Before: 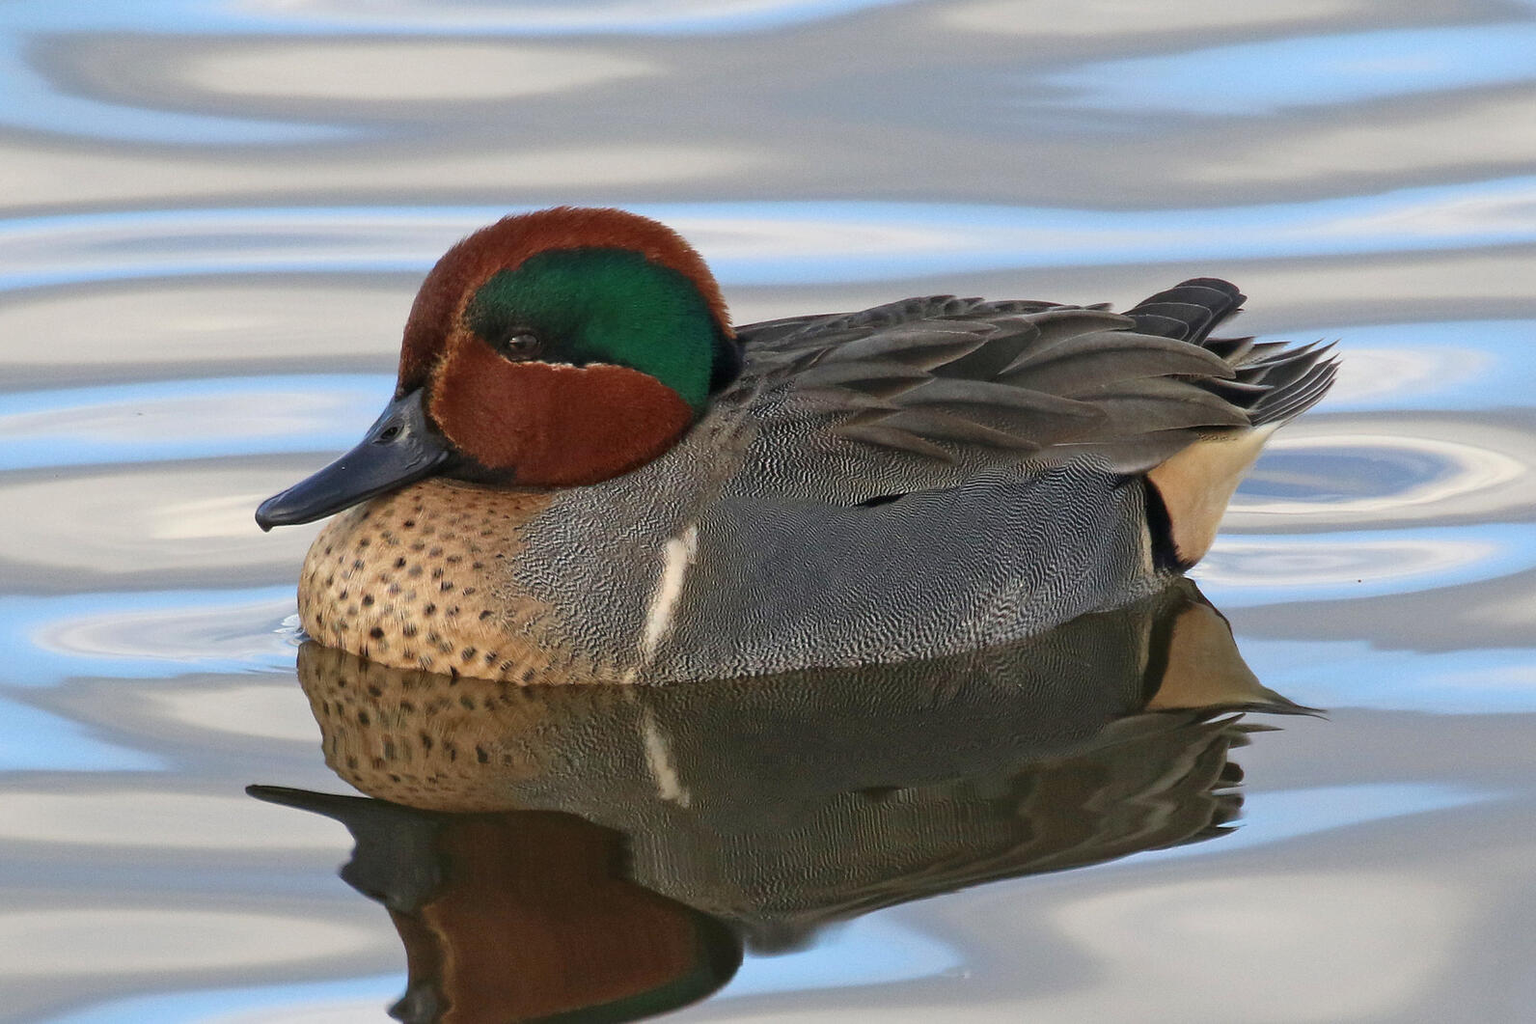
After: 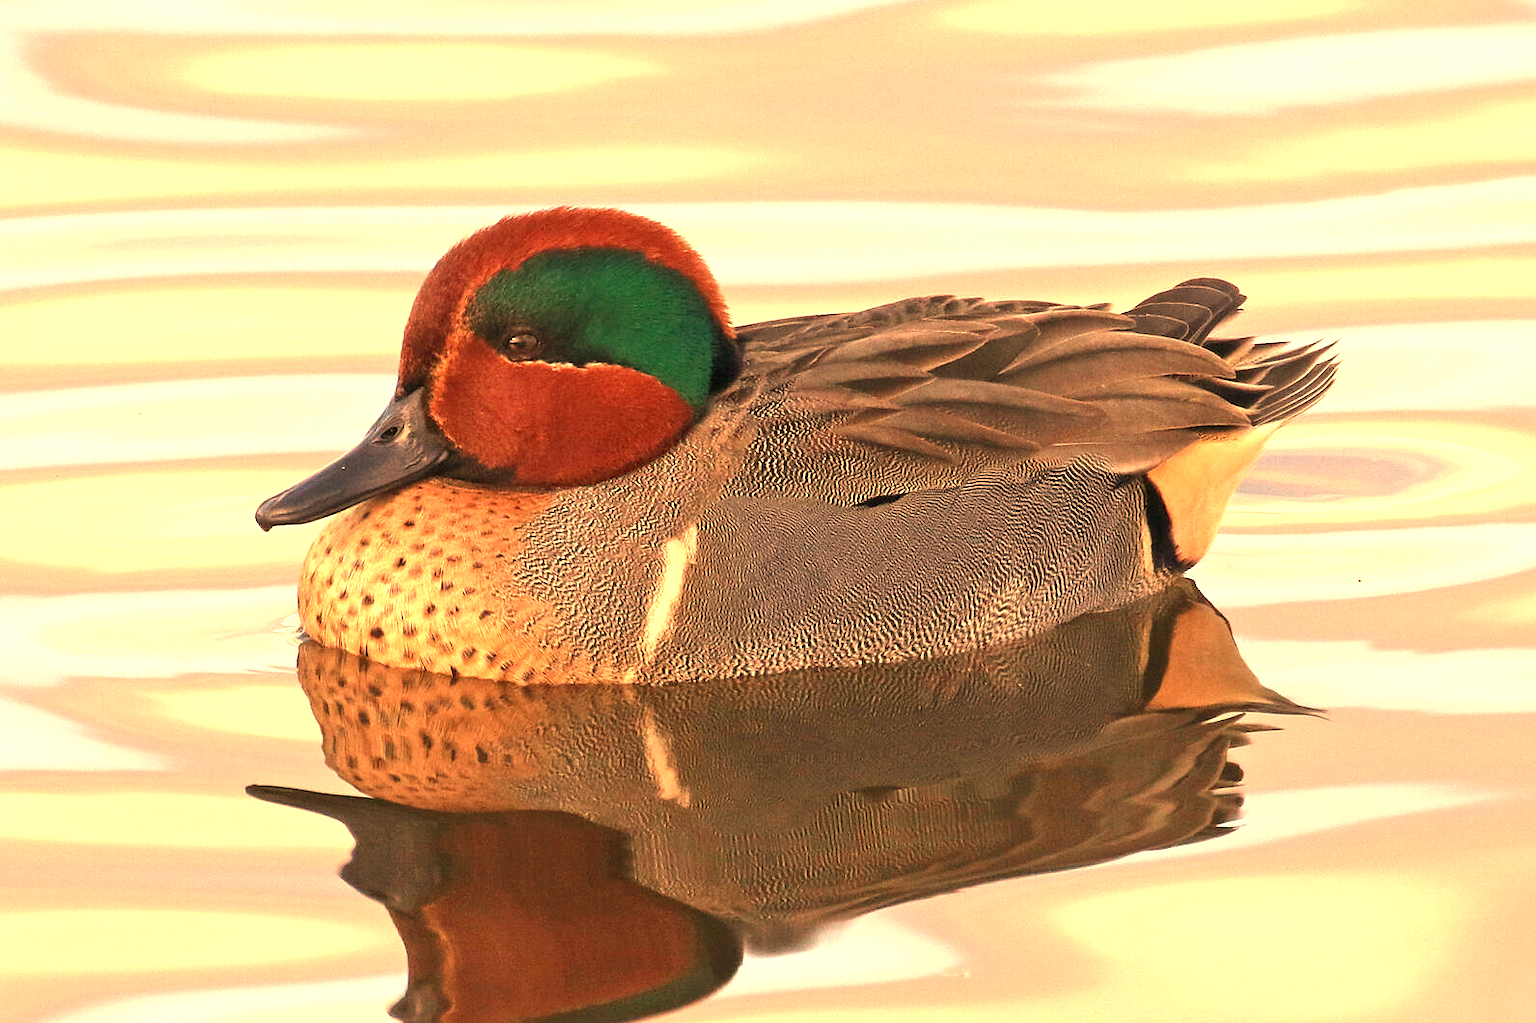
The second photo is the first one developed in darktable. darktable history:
white balance: red 1.467, blue 0.684
exposure: exposure 1 EV, compensate highlight preservation false
sharpen: amount 0.2
